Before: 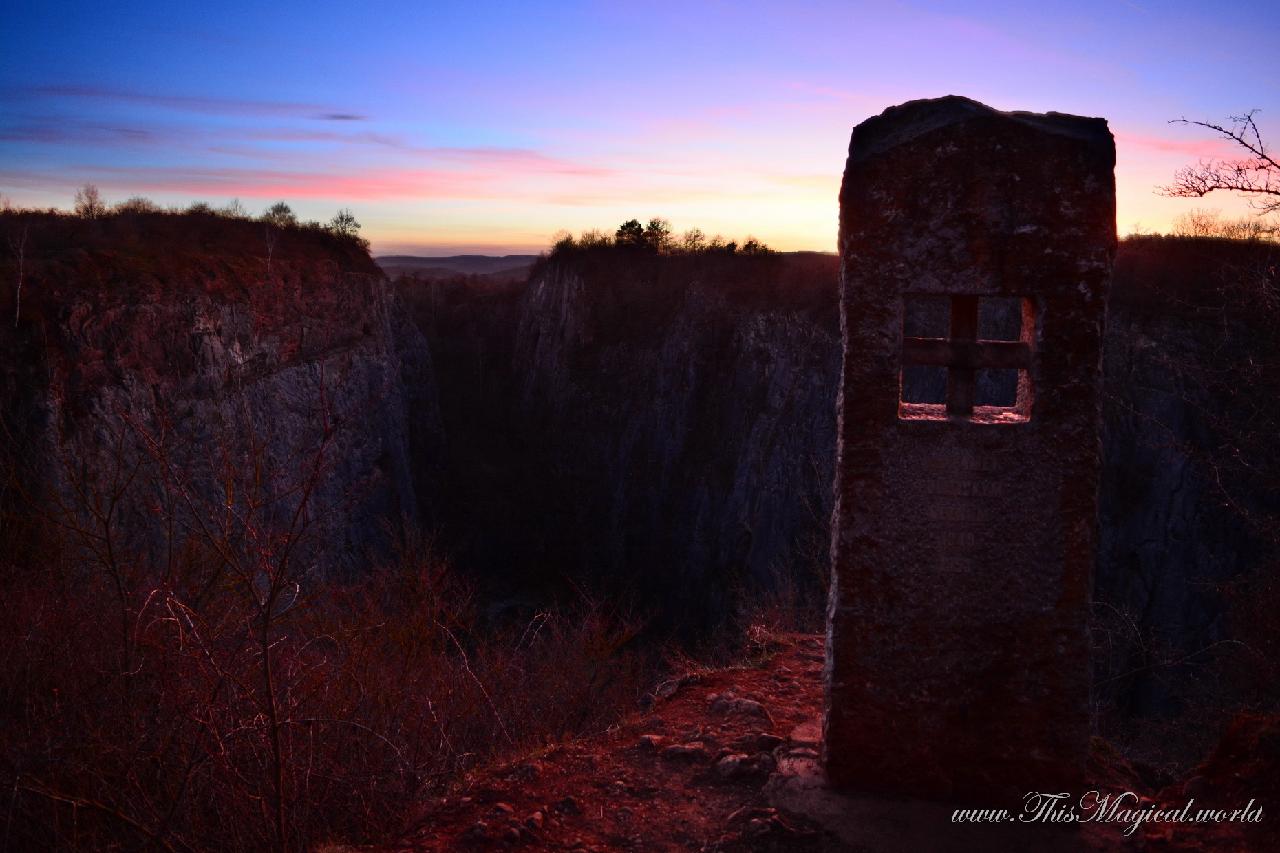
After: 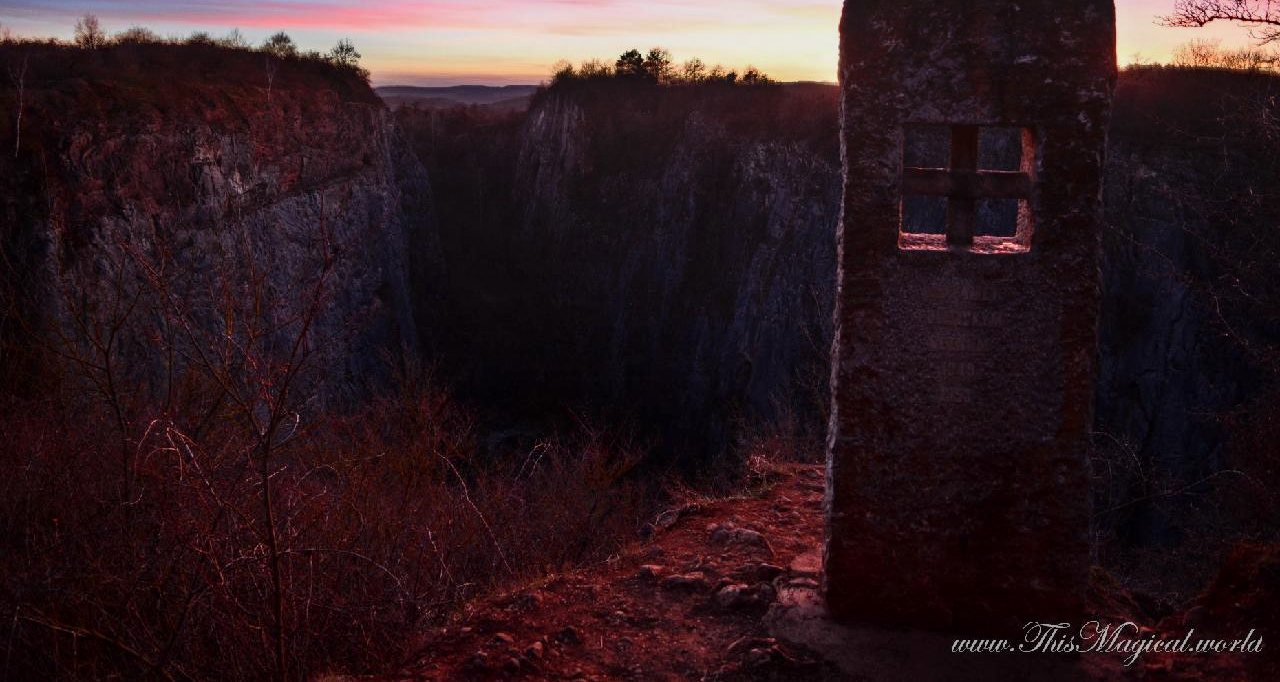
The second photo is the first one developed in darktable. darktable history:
crop and rotate: top 19.998%
local contrast: on, module defaults
